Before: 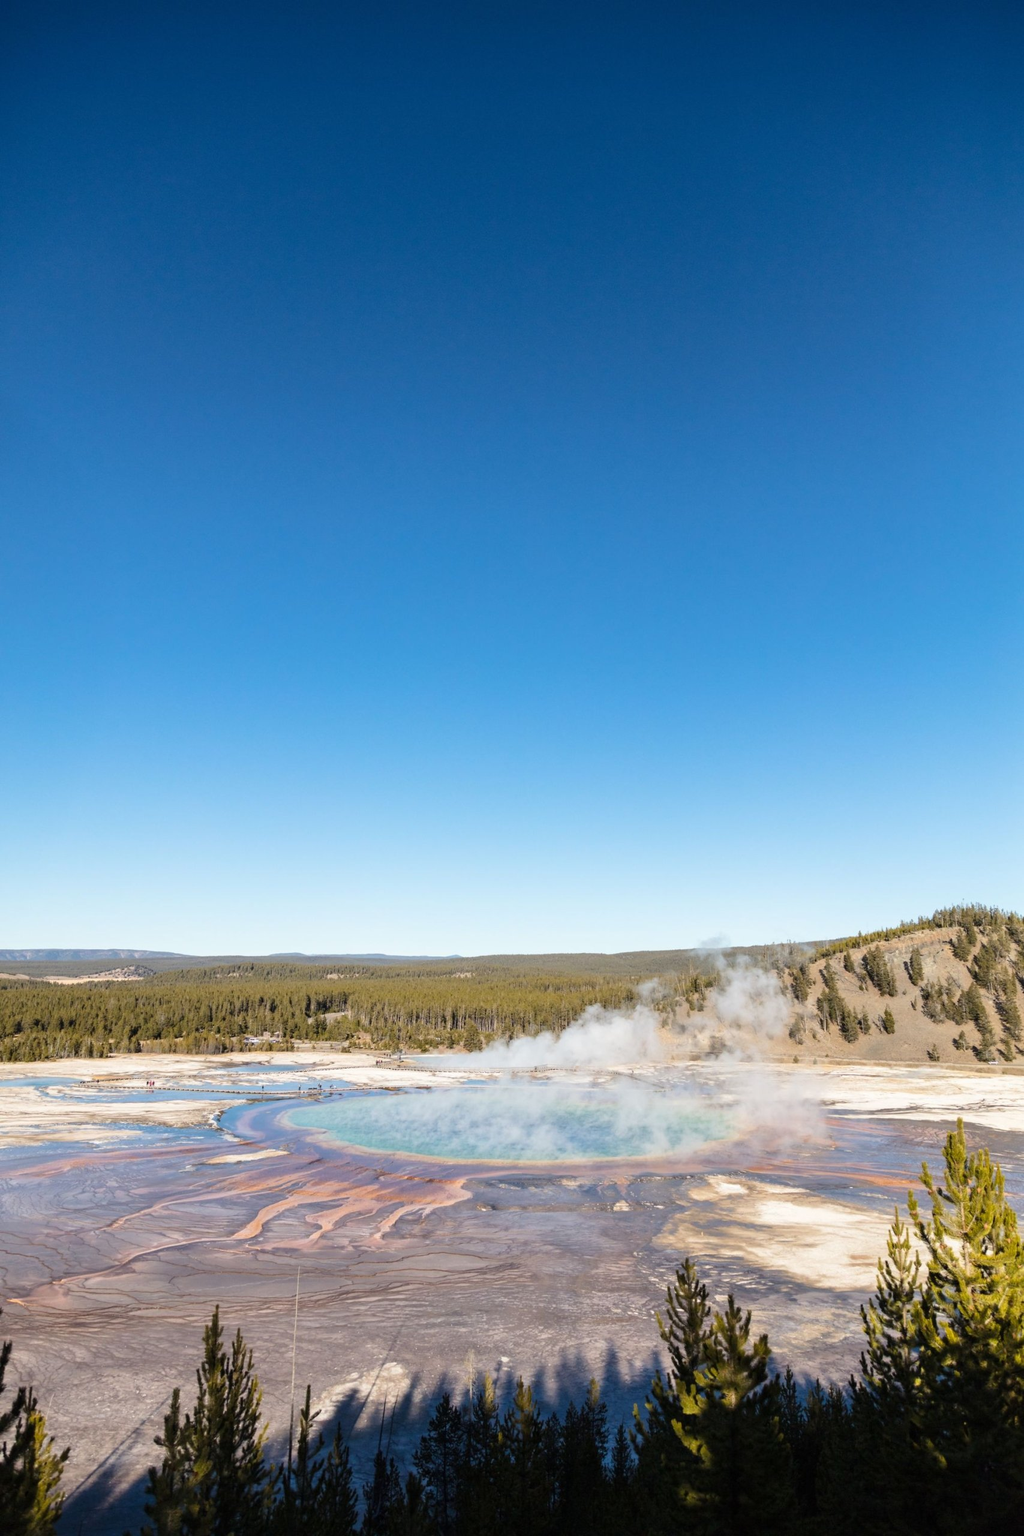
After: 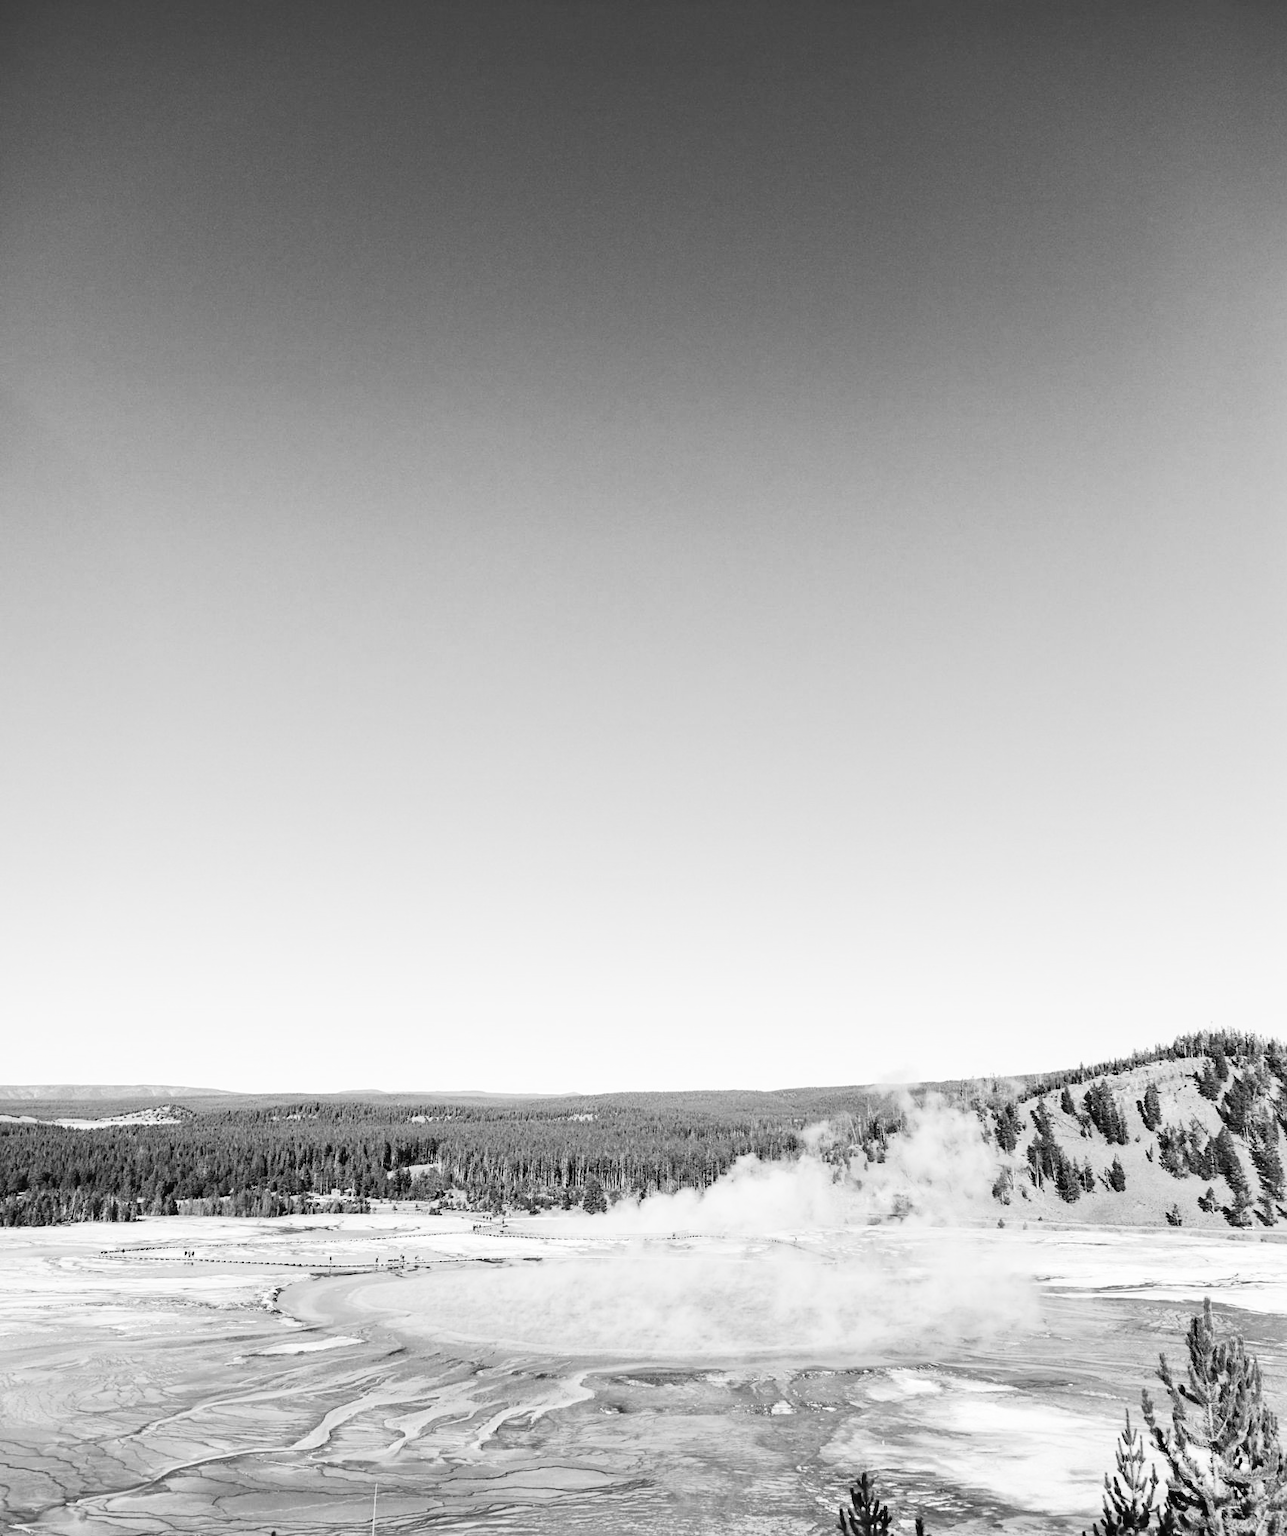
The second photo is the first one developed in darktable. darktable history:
tone curve: curves: ch0 [(0, 0.013) (0.104, 0.103) (0.258, 0.267) (0.448, 0.487) (0.709, 0.794) (0.895, 0.915) (0.994, 0.971)]; ch1 [(0, 0) (0.335, 0.298) (0.446, 0.413) (0.488, 0.484) (0.515, 0.508) (0.584, 0.623) (0.635, 0.661) (1, 1)]; ch2 [(0, 0) (0.314, 0.306) (0.436, 0.447) (0.502, 0.503) (0.538, 0.541) (0.568, 0.603) (0.641, 0.635) (0.717, 0.701) (1, 1)], preserve colors none
crop and rotate: top 5.652%, bottom 14.814%
contrast brightness saturation: contrast 0.21, brightness -0.111, saturation 0.206
sharpen: amount 0.202
color calibration: output gray [0.28, 0.41, 0.31, 0], x 0.367, y 0.379, temperature 4391.68 K
velvia: strength 50.22%
exposure: exposure 0.3 EV, compensate highlight preservation false
